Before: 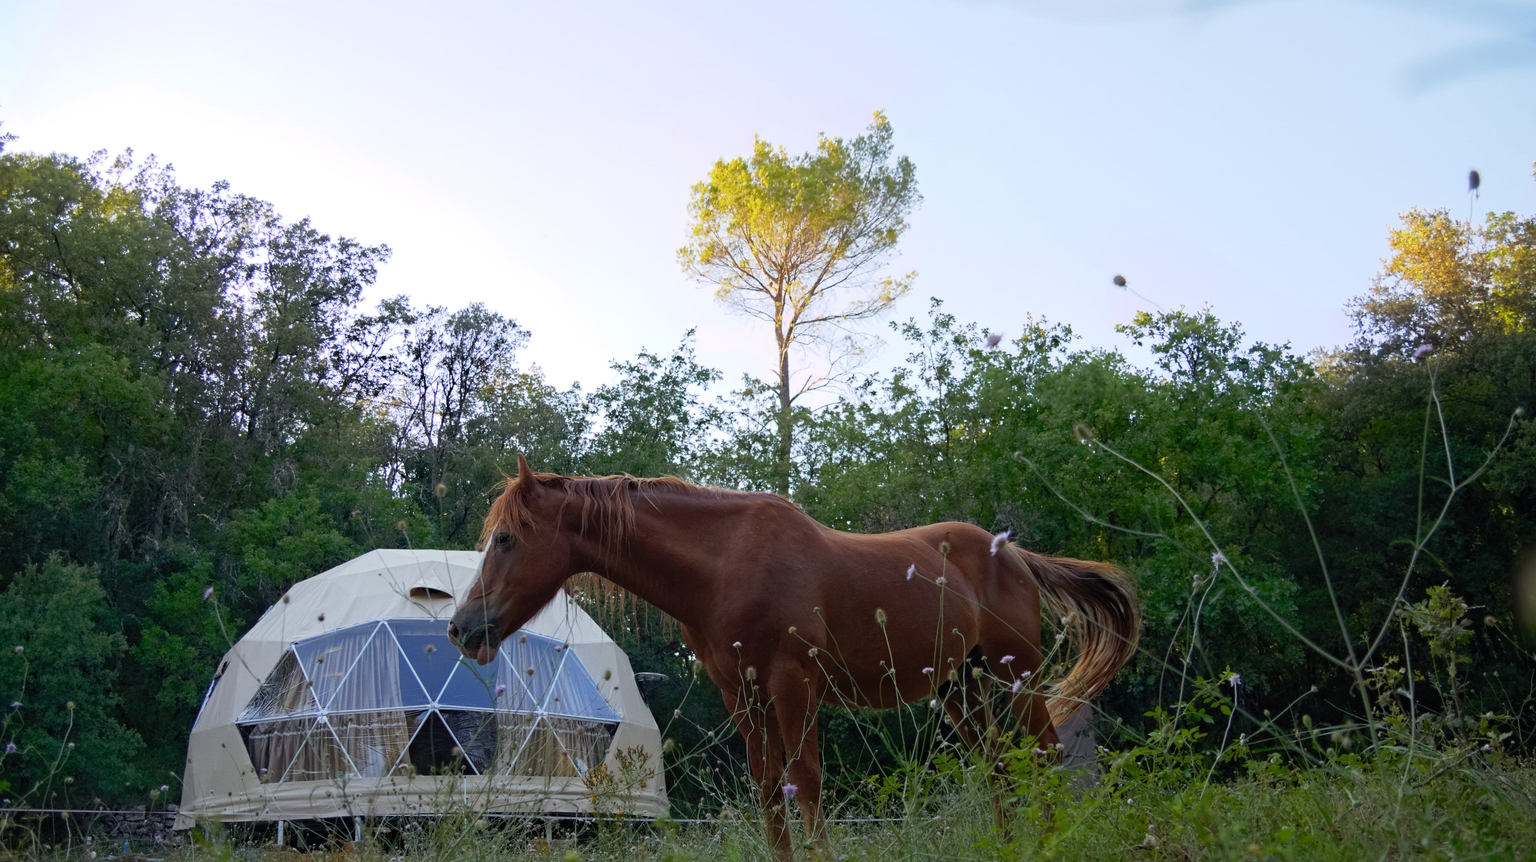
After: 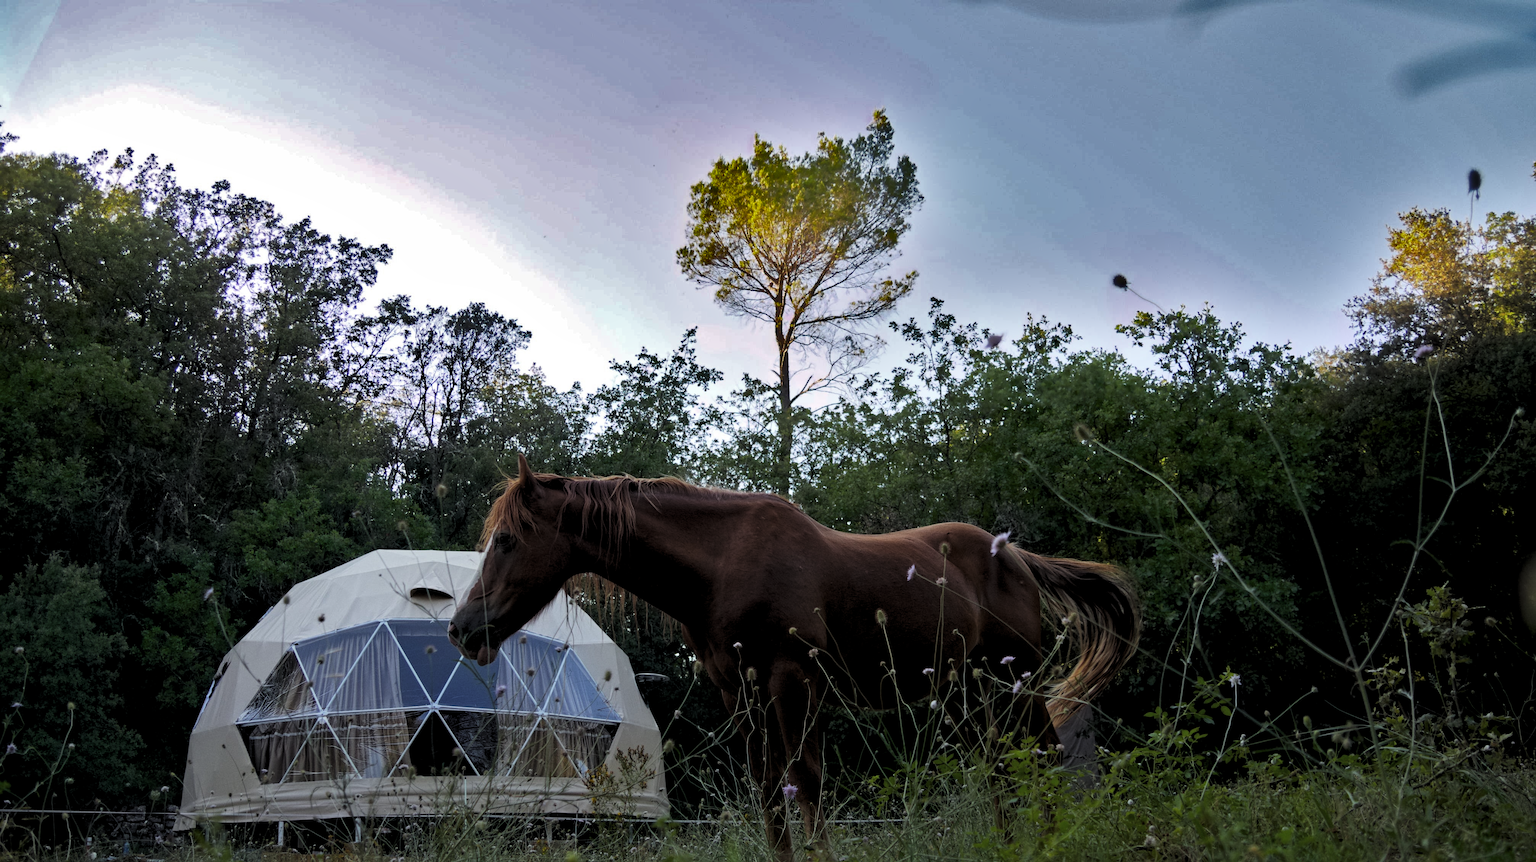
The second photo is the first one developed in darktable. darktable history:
shadows and highlights: shadows 20.92, highlights -82.95, soften with gaussian
tone equalizer: on, module defaults
levels: levels [0.116, 0.574, 1]
